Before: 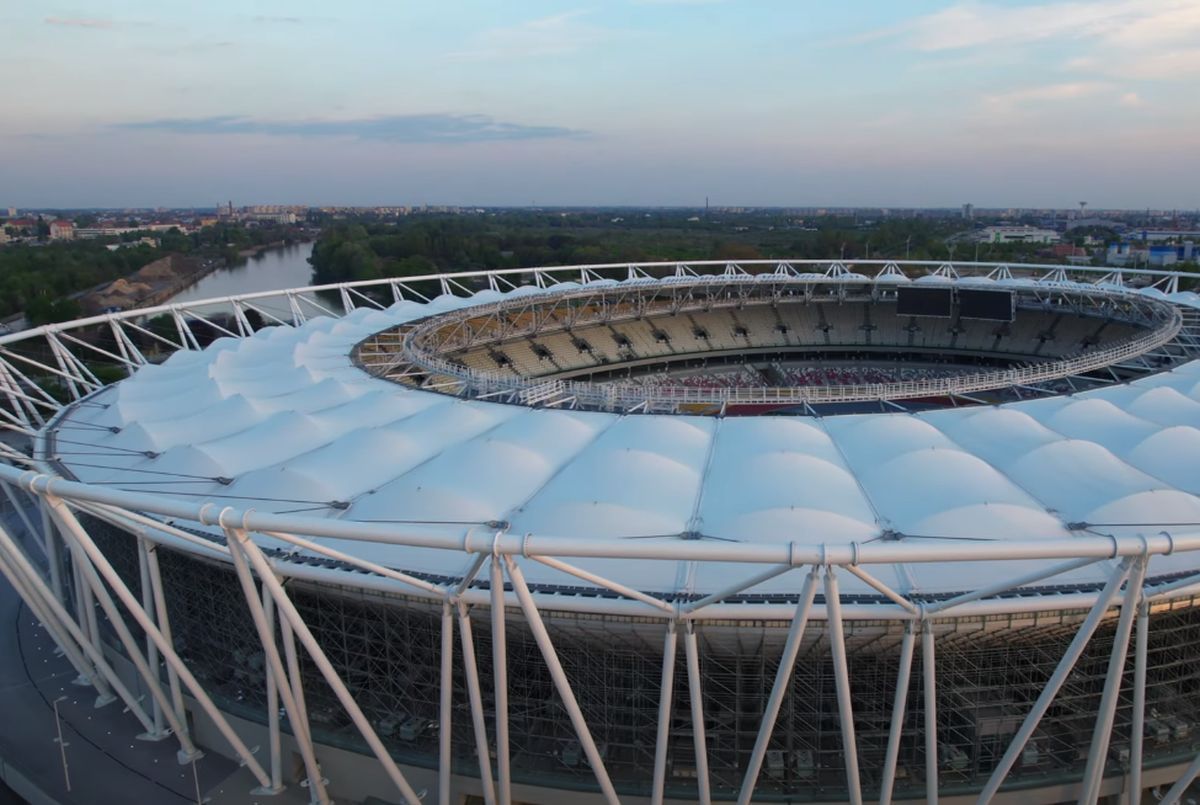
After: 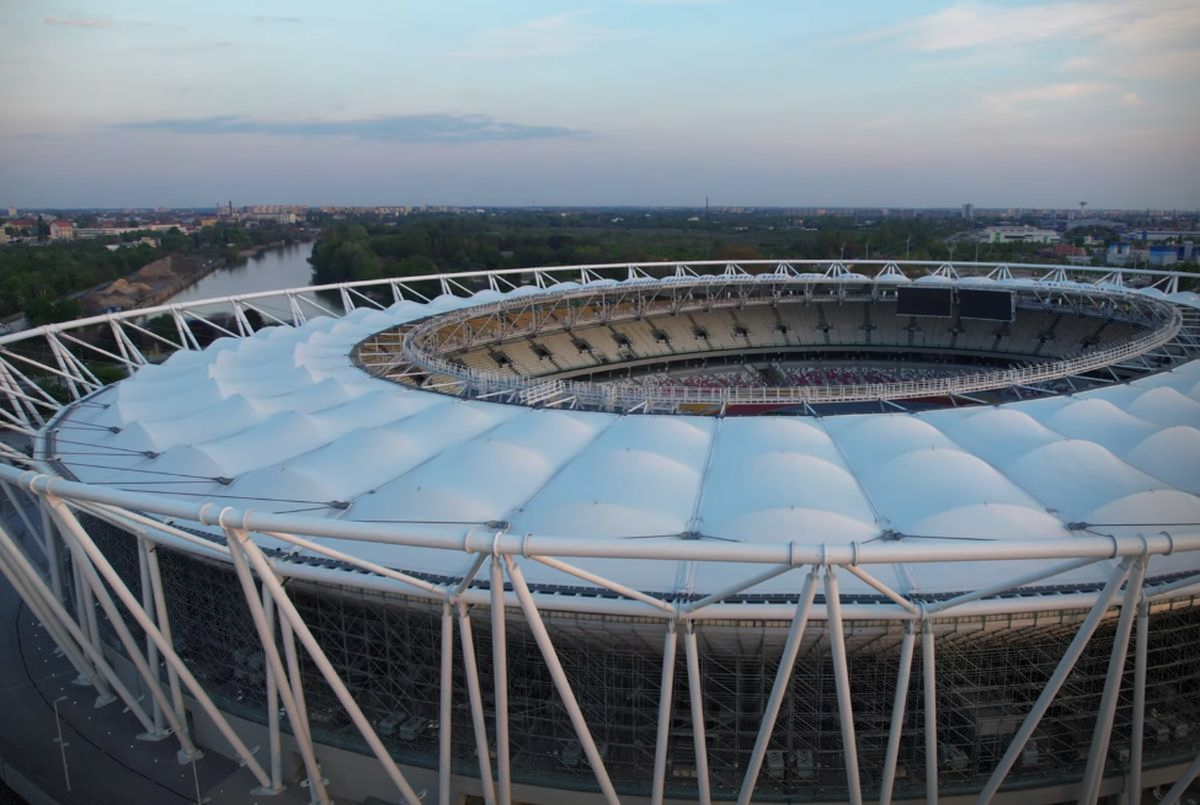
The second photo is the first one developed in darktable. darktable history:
vignetting: brightness -0.58, saturation -0.26, center (-0.063, -0.311), dithering 8-bit output
